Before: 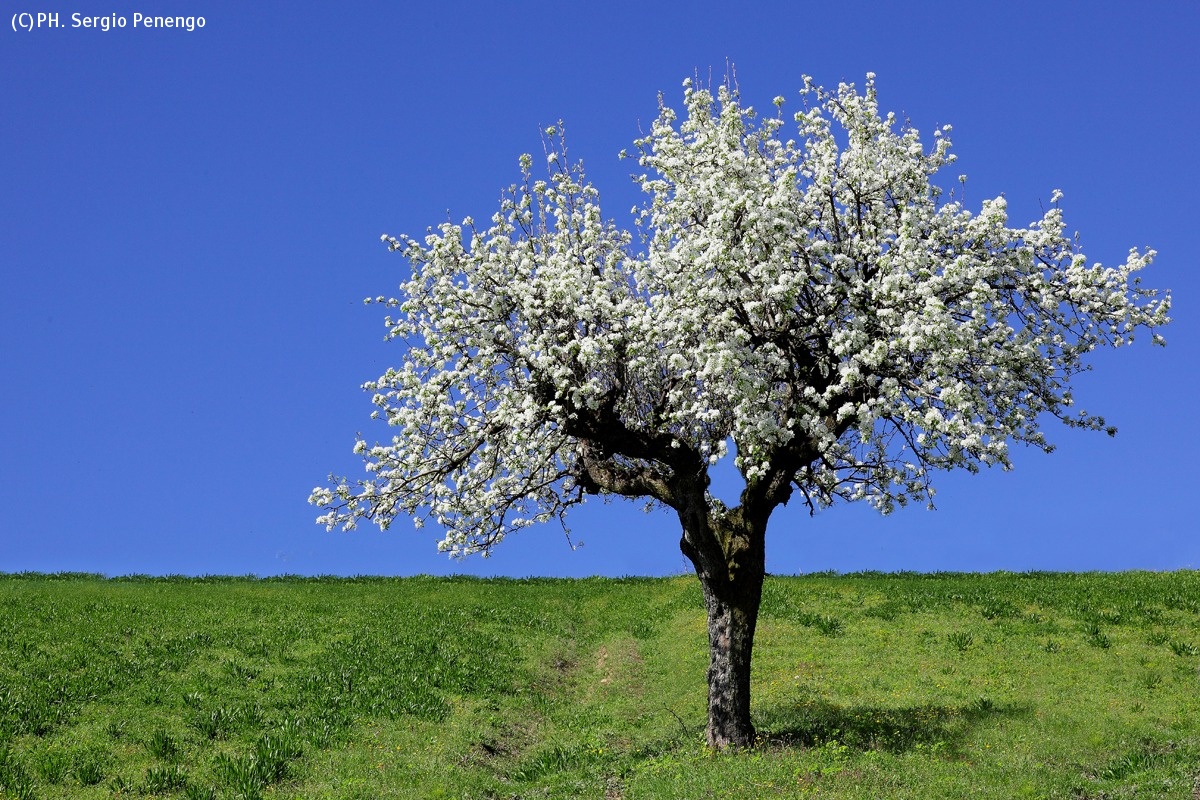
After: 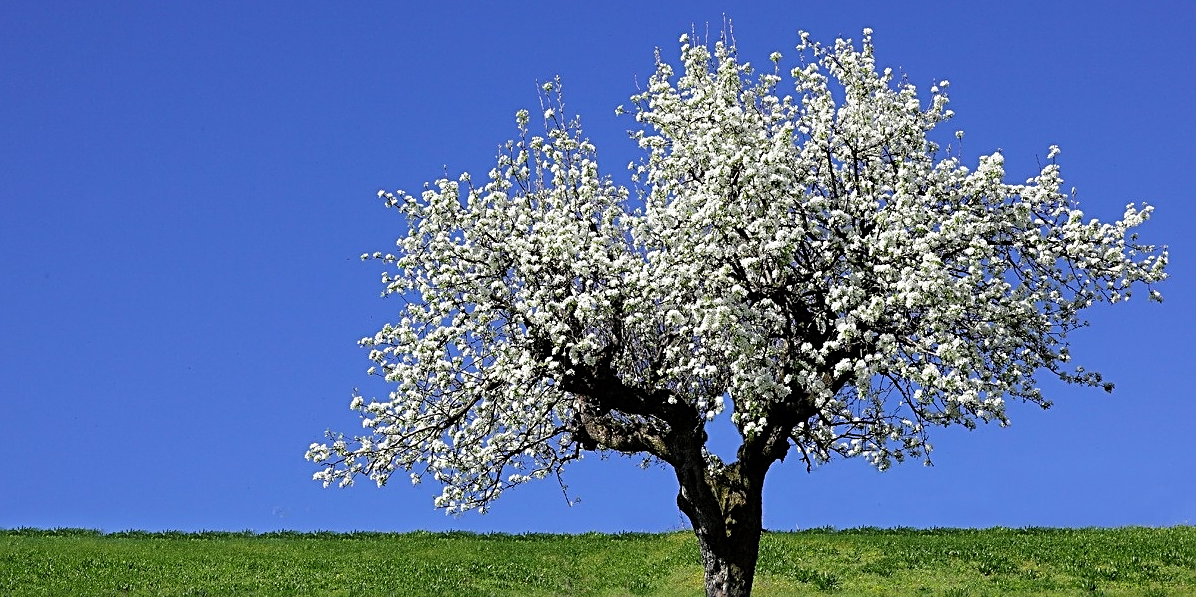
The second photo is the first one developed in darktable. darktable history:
crop: left 0.28%, top 5.547%, bottom 19.802%
sharpen: radius 2.582, amount 0.688
